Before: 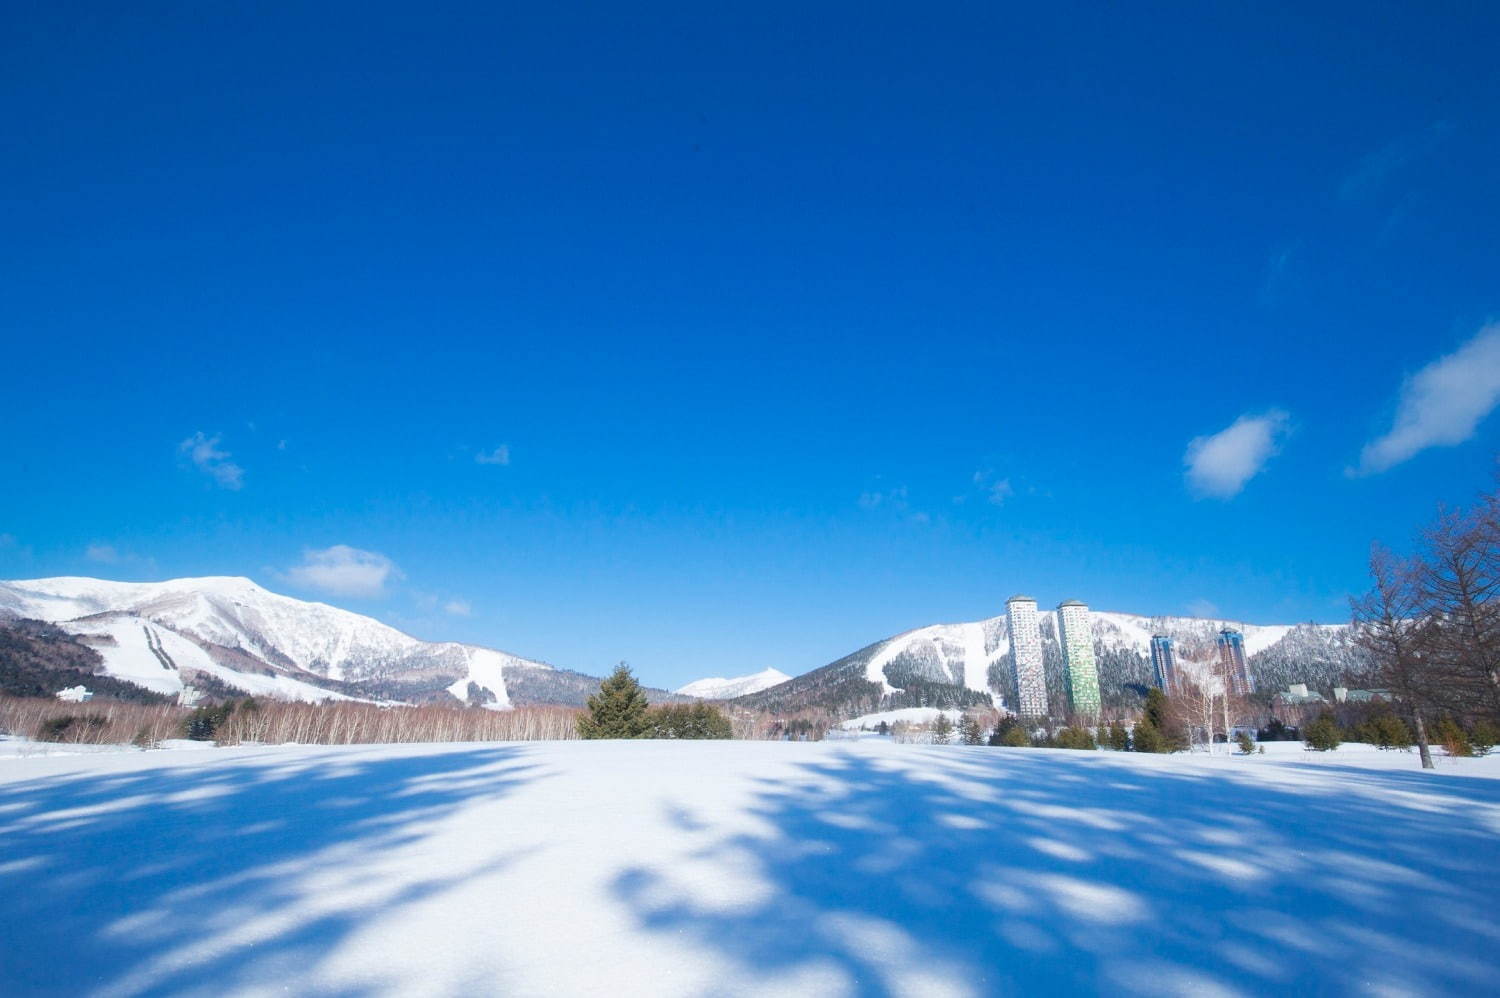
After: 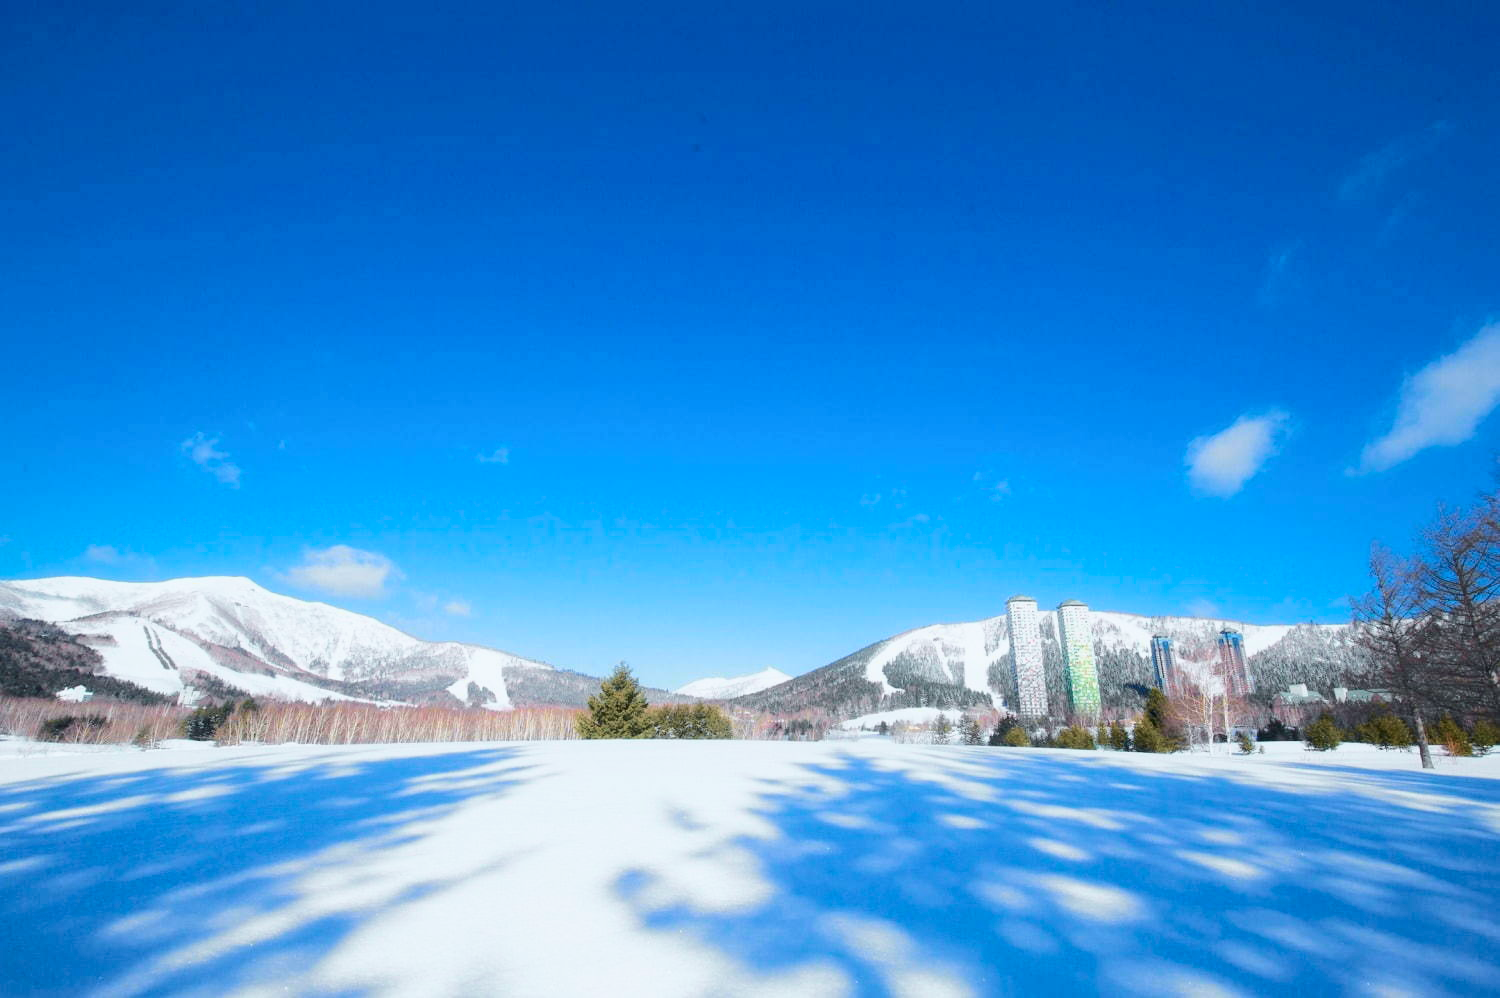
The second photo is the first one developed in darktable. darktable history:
velvia: strength 15%
tone curve: curves: ch0 [(0, 0) (0.035, 0.017) (0.131, 0.108) (0.279, 0.279) (0.476, 0.554) (0.617, 0.693) (0.704, 0.77) (0.801, 0.854) (0.895, 0.927) (1, 0.976)]; ch1 [(0, 0) (0.318, 0.278) (0.444, 0.427) (0.493, 0.488) (0.504, 0.497) (0.537, 0.538) (0.594, 0.616) (0.746, 0.764) (1, 1)]; ch2 [(0, 0) (0.316, 0.292) (0.381, 0.37) (0.423, 0.448) (0.476, 0.482) (0.502, 0.495) (0.529, 0.547) (0.583, 0.608) (0.639, 0.657) (0.7, 0.7) (0.861, 0.808) (1, 0.951)], color space Lab, independent channels, preserve colors none
